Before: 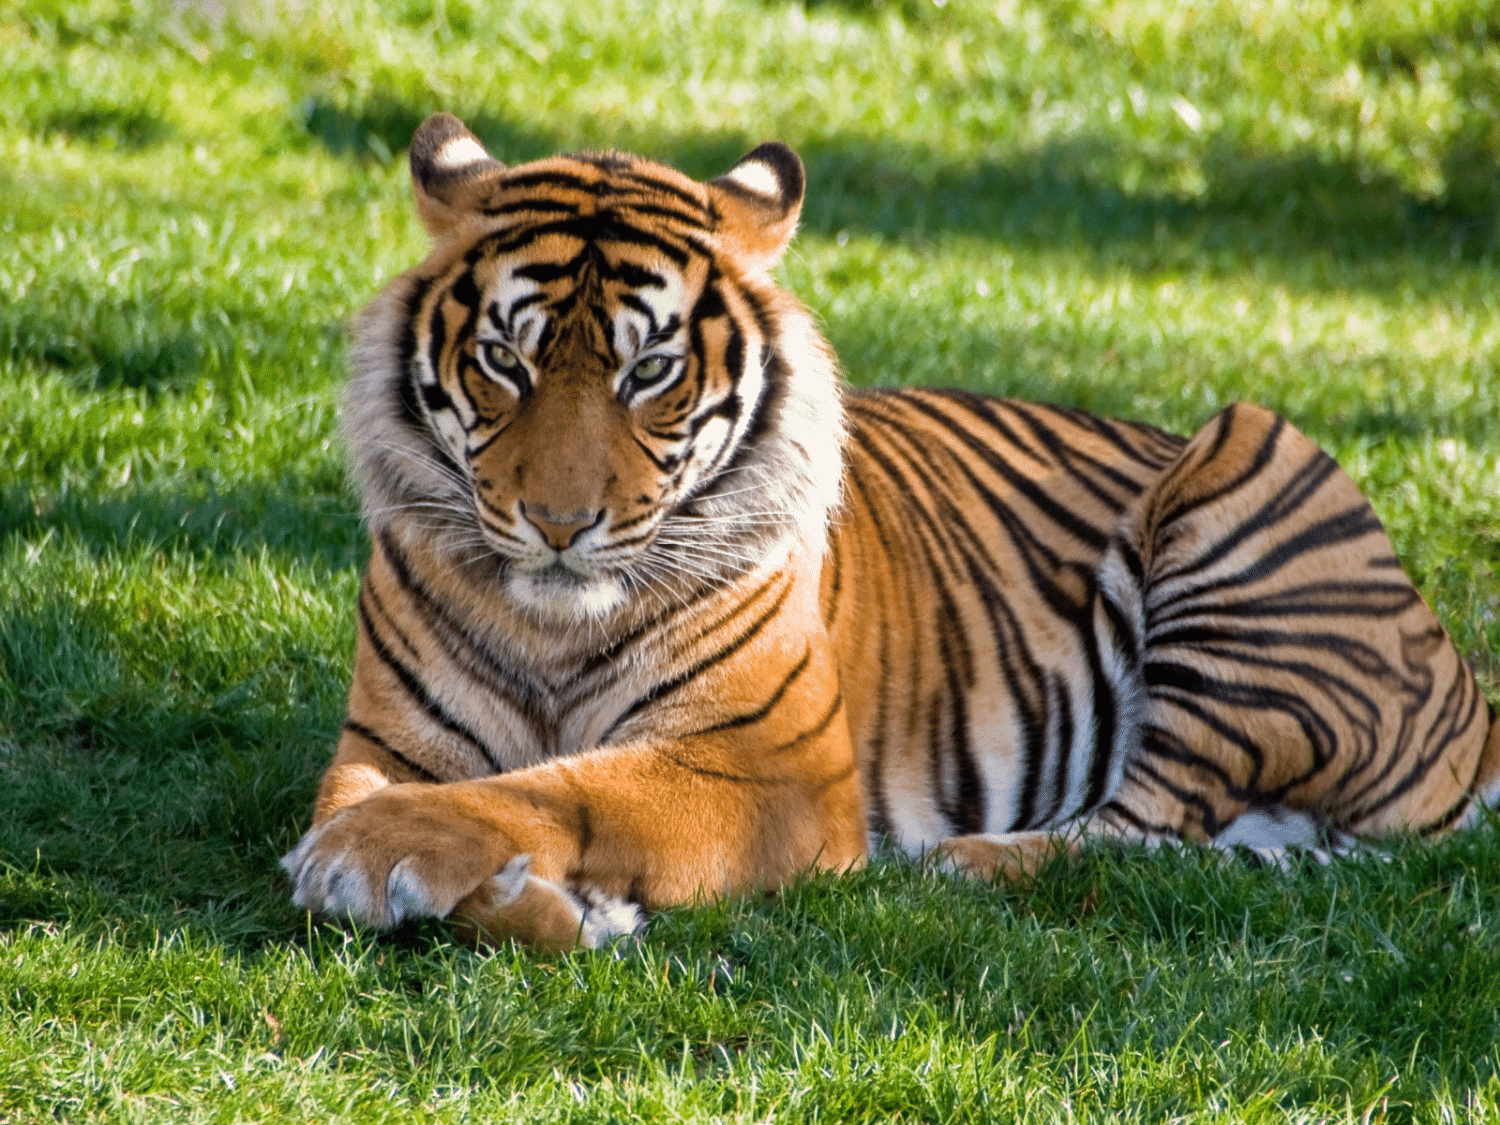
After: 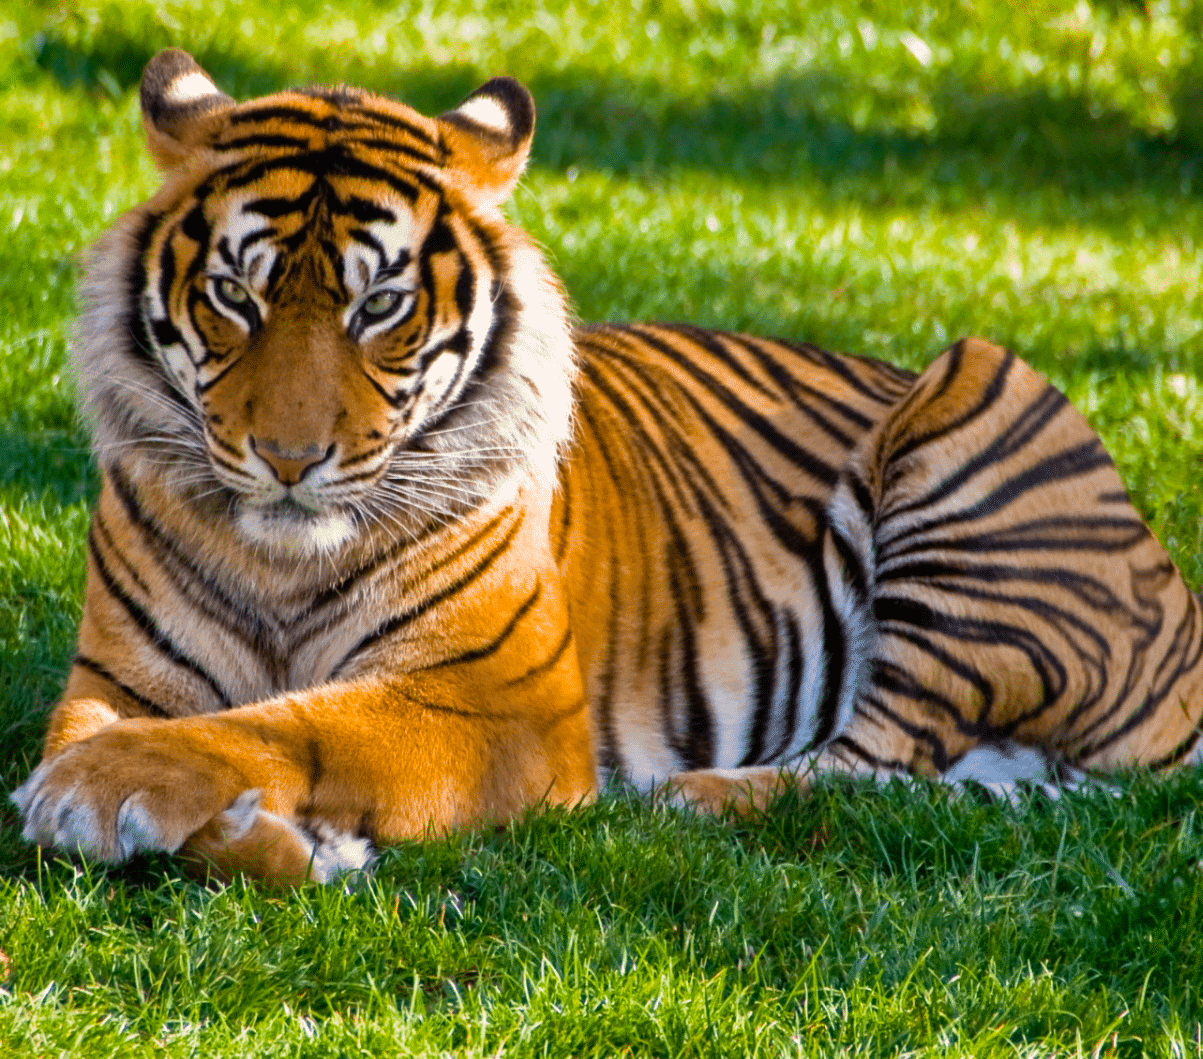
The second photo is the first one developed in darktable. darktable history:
color balance rgb: perceptual saturation grading › global saturation 25.497%, global vibrance 20%
shadows and highlights: low approximation 0.01, soften with gaussian
crop and rotate: left 18.046%, top 5.792%, right 1.743%
